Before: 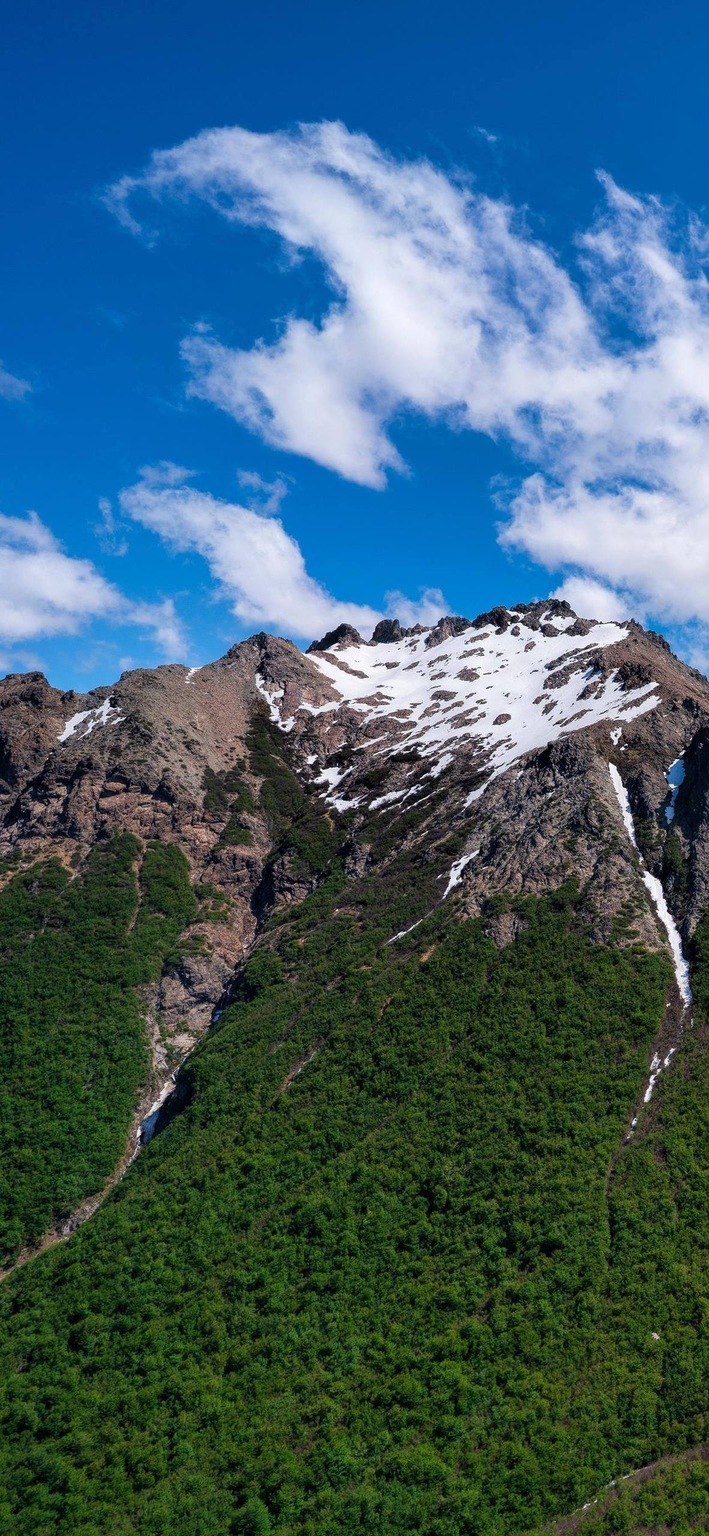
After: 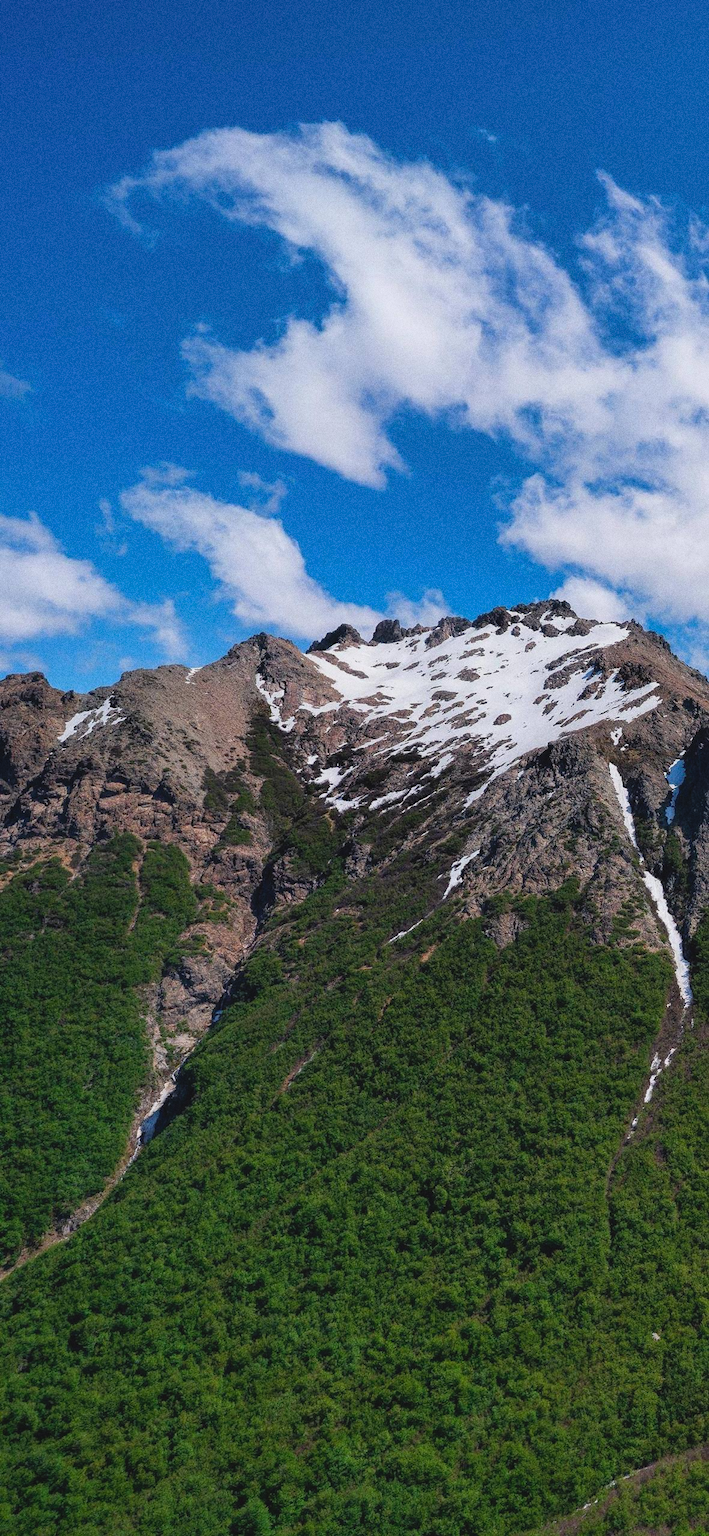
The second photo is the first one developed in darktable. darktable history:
contrast brightness saturation: contrast -0.11
grain: coarseness 0.09 ISO, strength 40%
